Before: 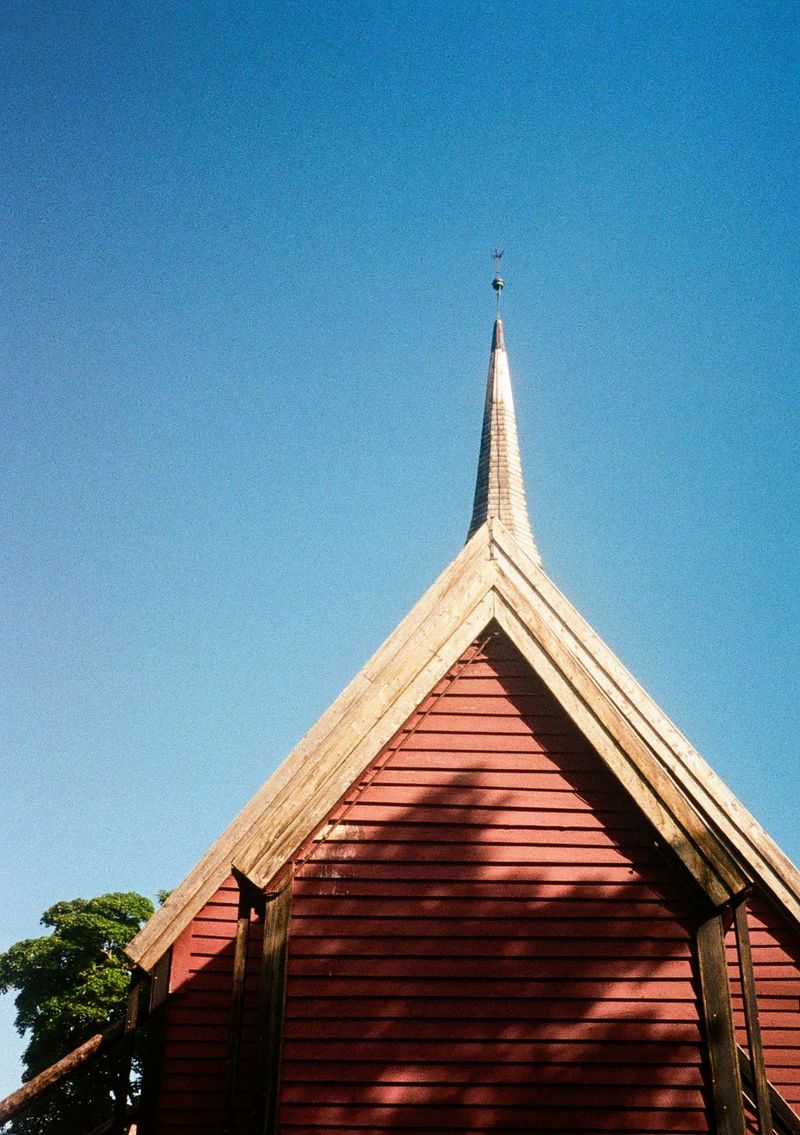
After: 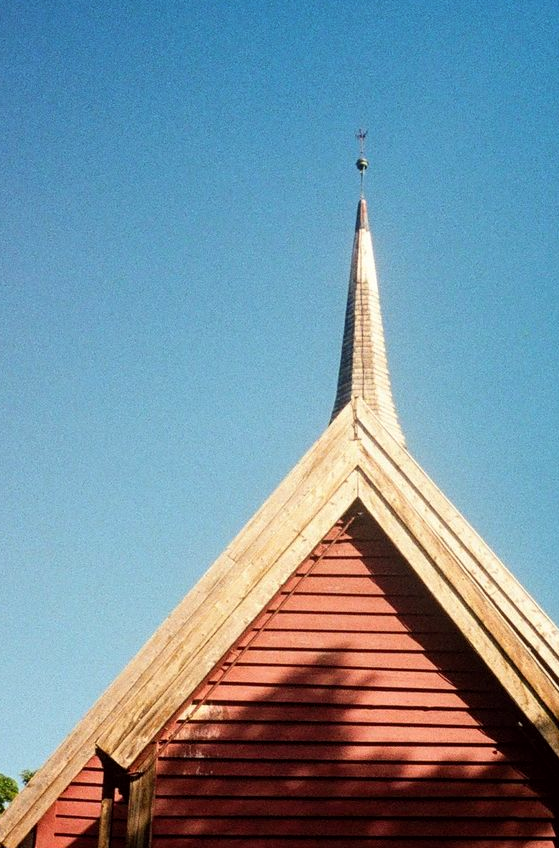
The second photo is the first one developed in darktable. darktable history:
crop and rotate: left 17.046%, top 10.659%, right 12.989%, bottom 14.553%
color correction: highlights a* -0.95, highlights b* 4.5, shadows a* 3.55
levels: levels [0.016, 0.5, 0.996]
